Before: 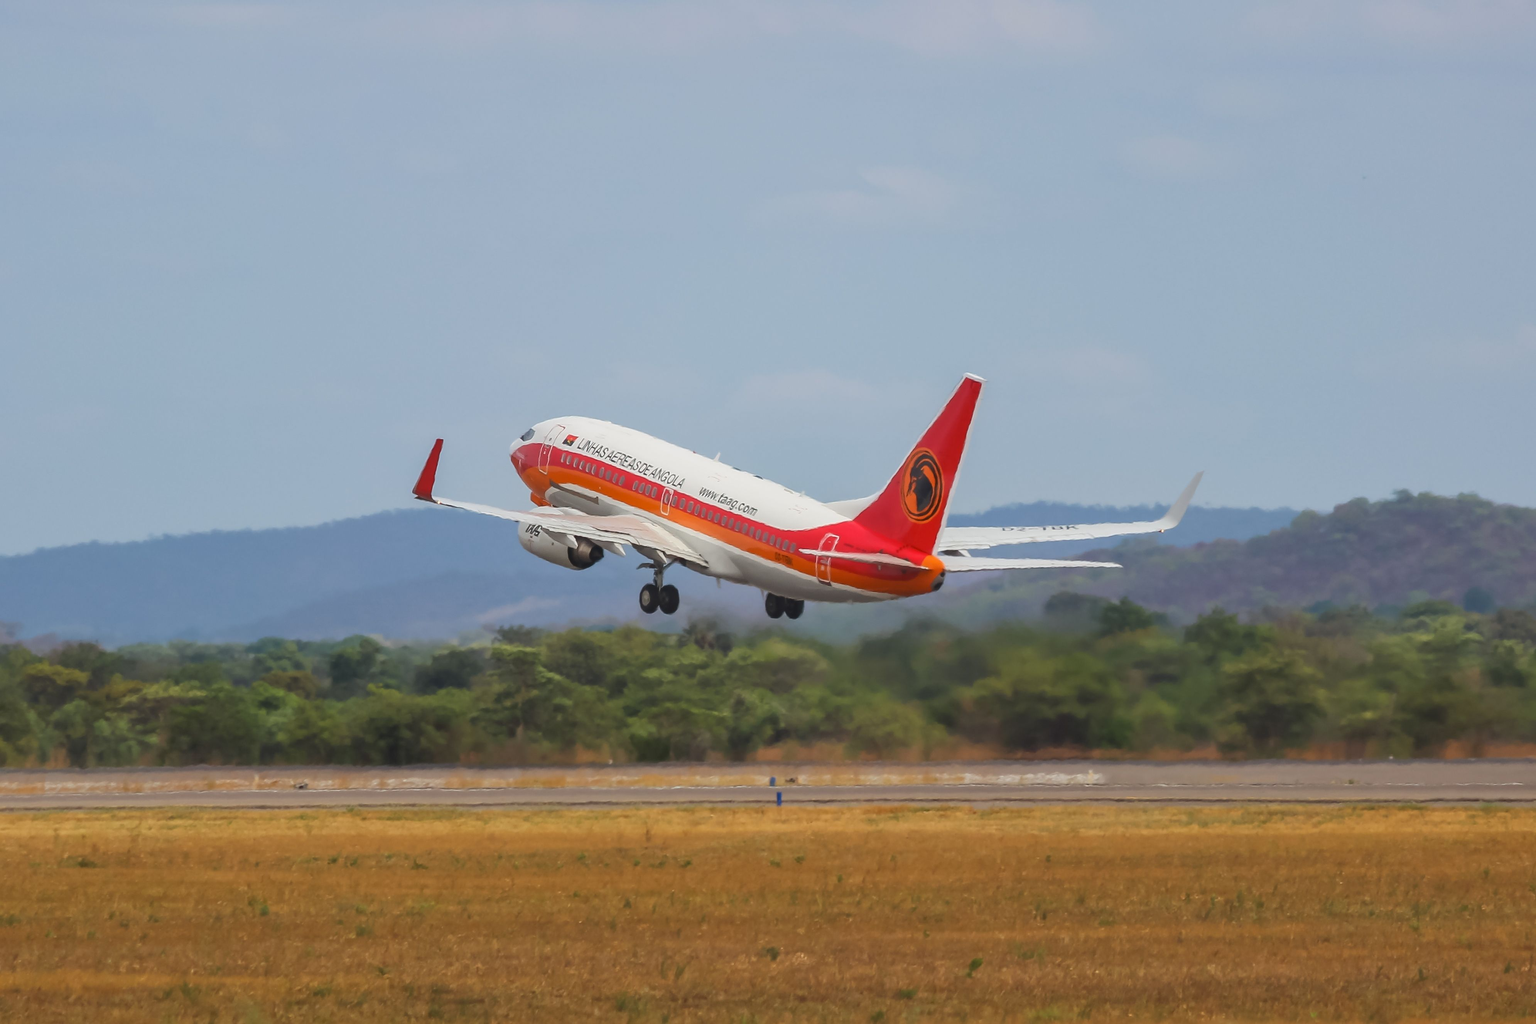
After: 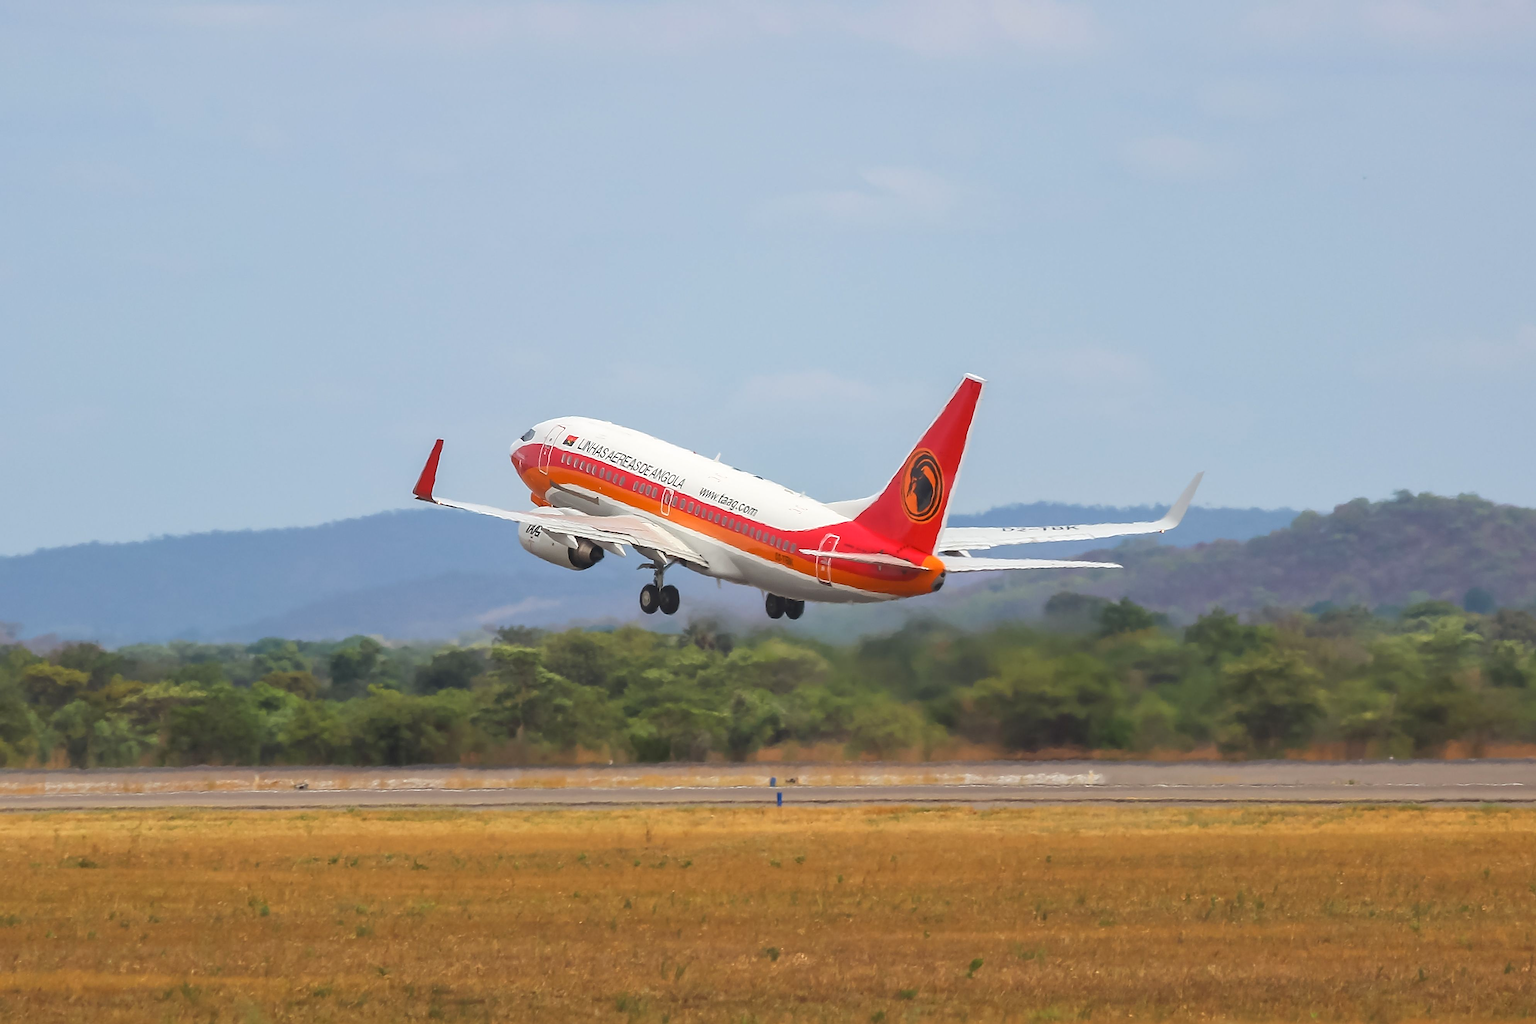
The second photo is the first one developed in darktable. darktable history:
exposure: black level correction 0, exposure 0.3 EV, compensate highlight preservation false
sharpen: on, module defaults
